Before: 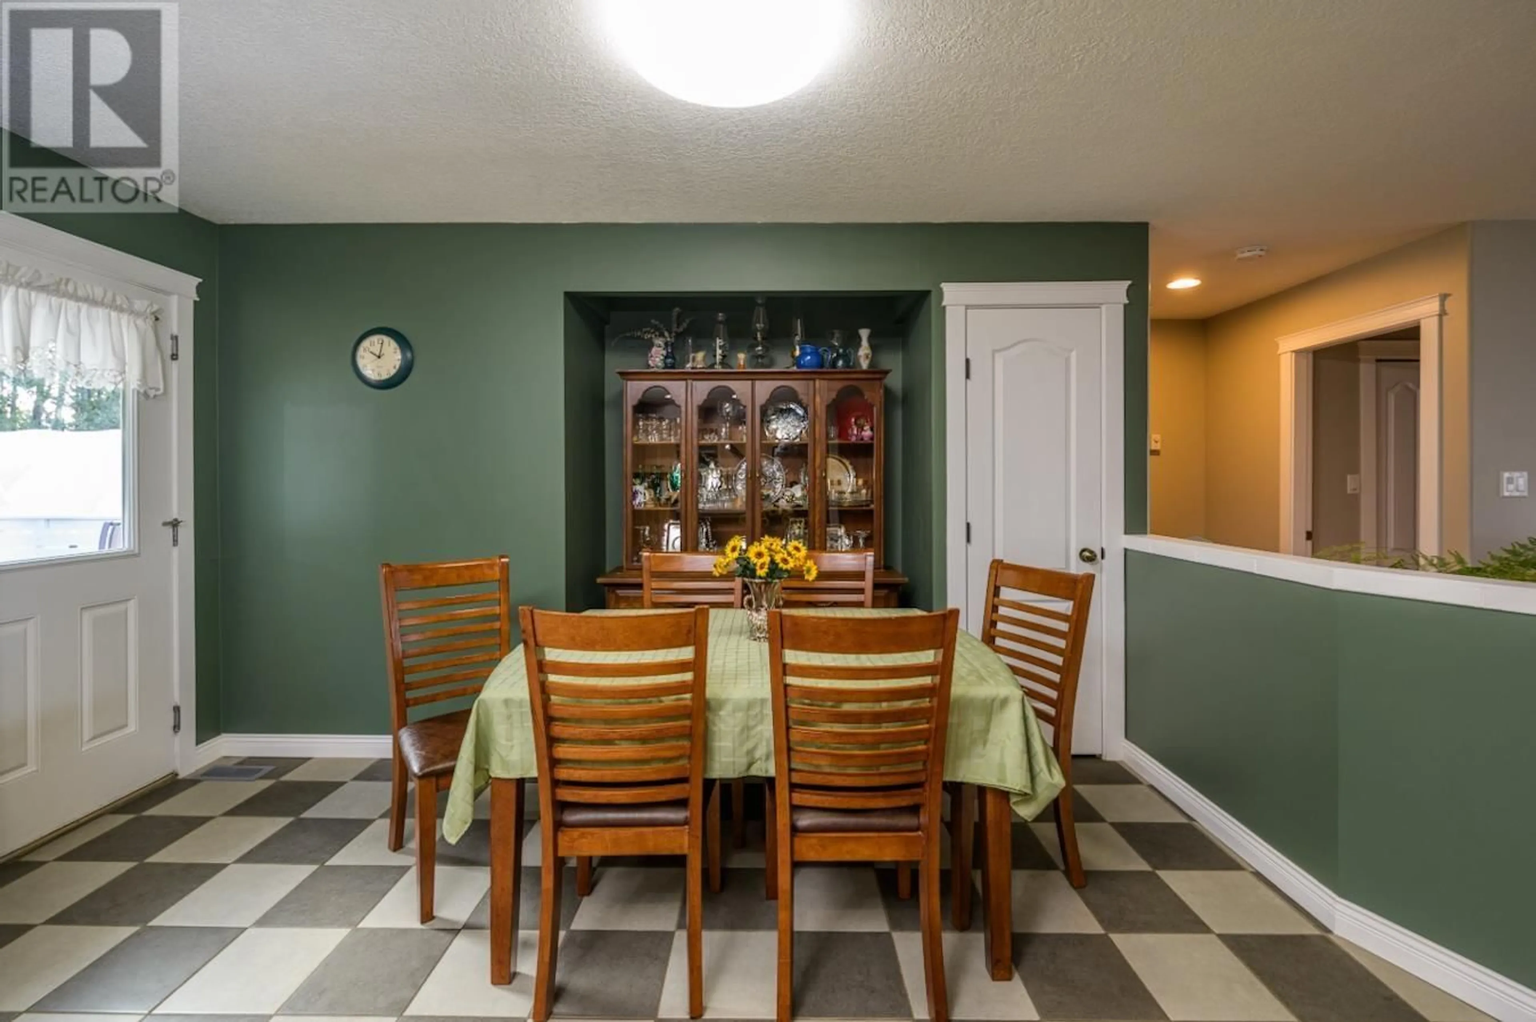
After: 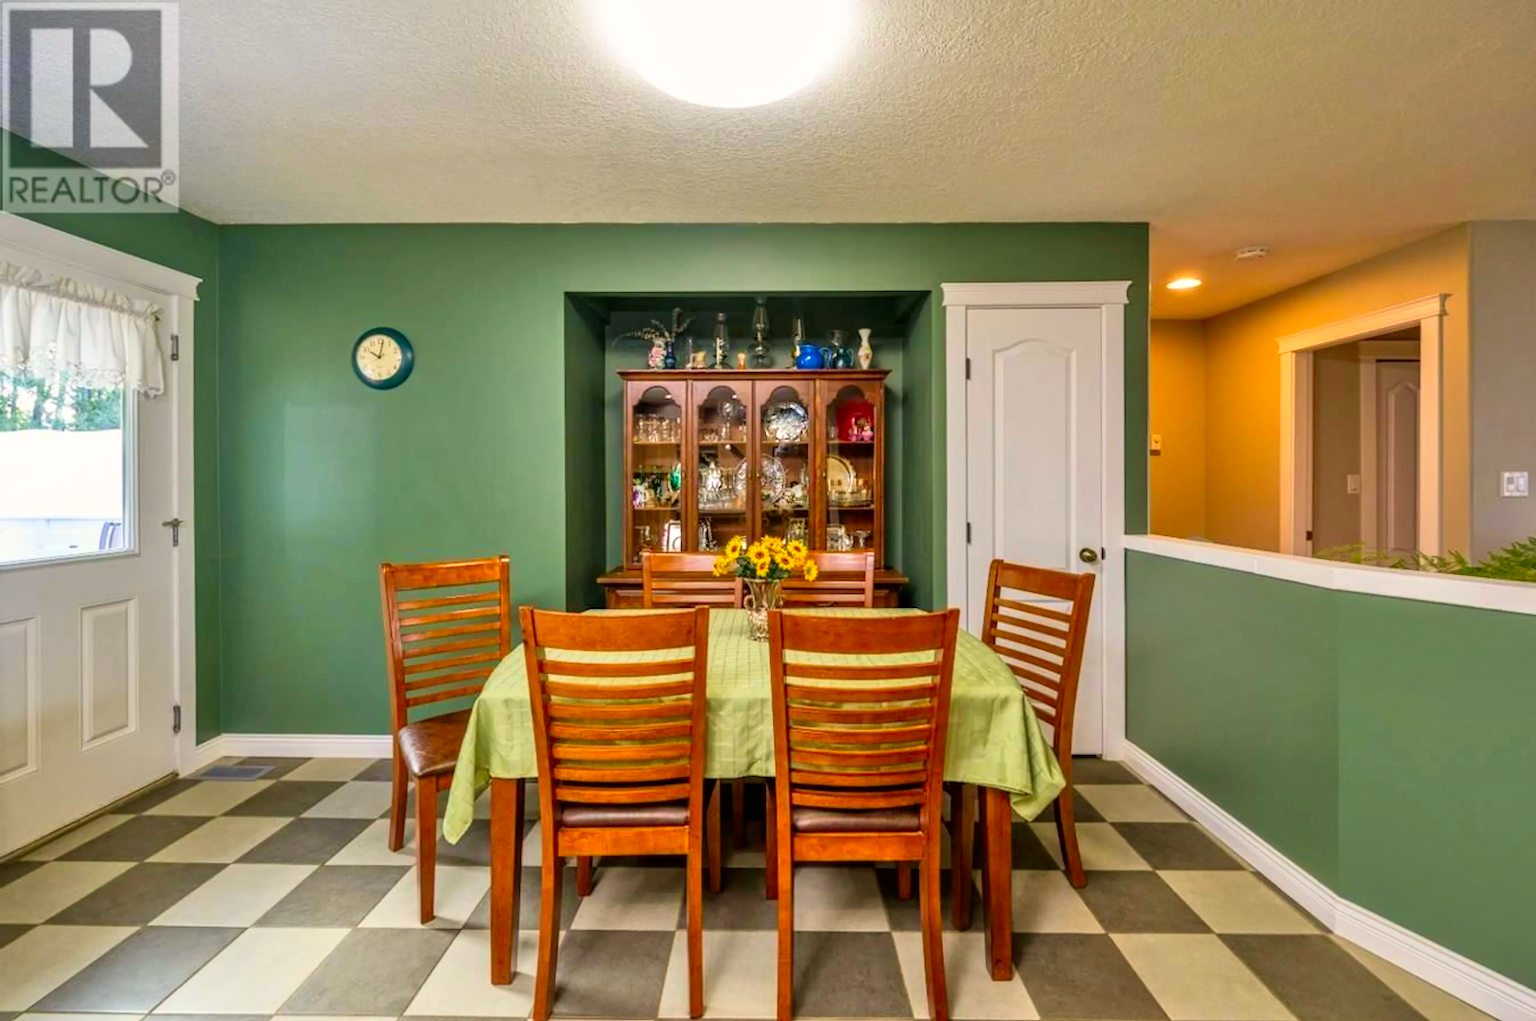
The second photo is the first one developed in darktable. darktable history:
tone equalizer: -7 EV 0.146 EV, -6 EV 0.593 EV, -5 EV 1.13 EV, -4 EV 1.32 EV, -3 EV 1.14 EV, -2 EV 0.6 EV, -1 EV 0.16 EV
contrast brightness saturation: contrast 0.18, saturation 0.306
color correction: highlights a* 0.672, highlights b* 2.87, saturation 1.06
velvia: strength 29.88%
